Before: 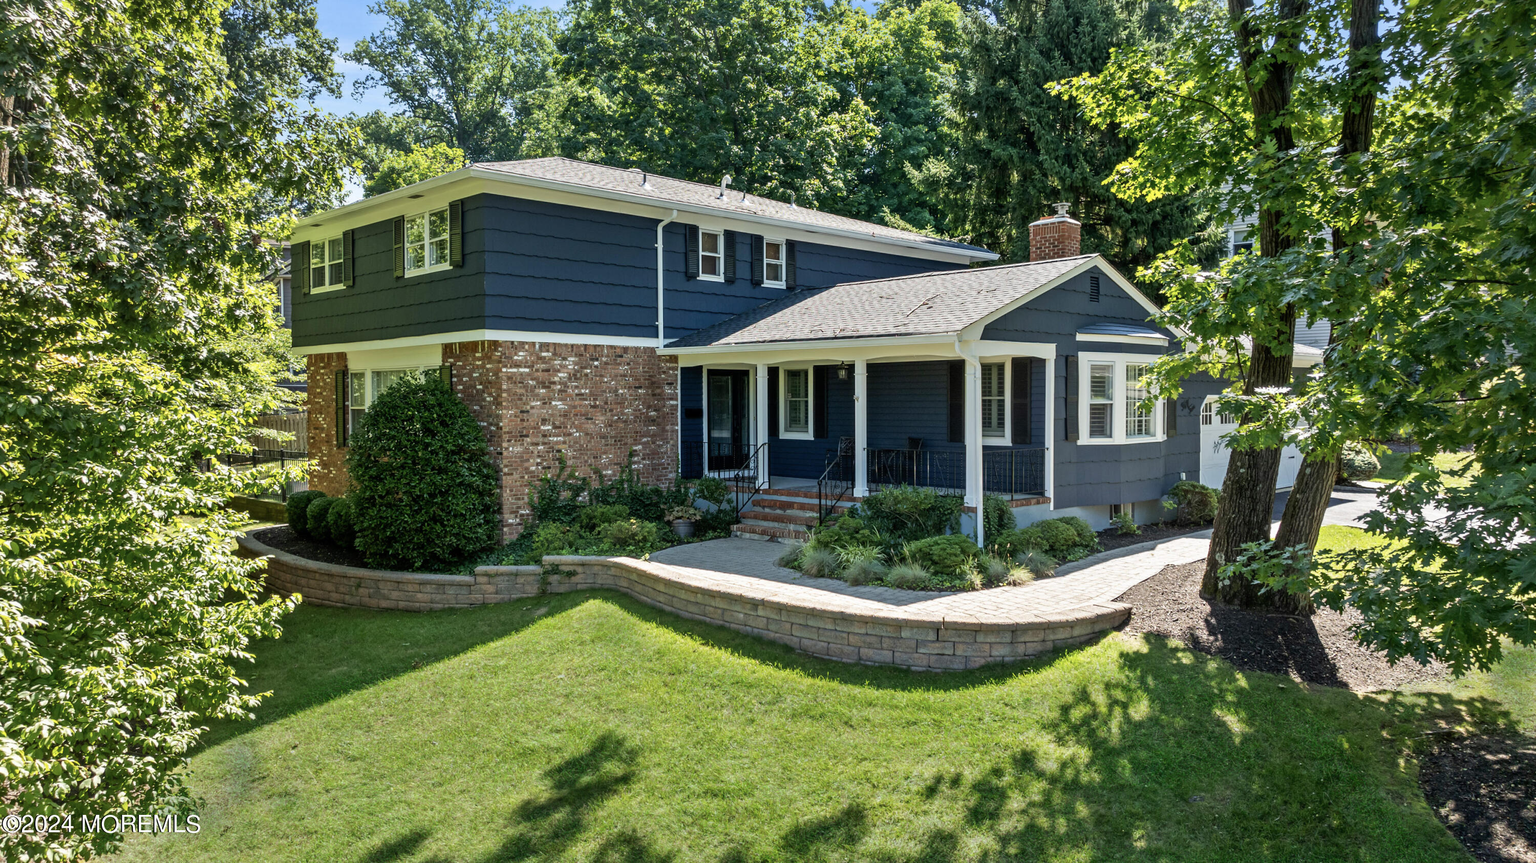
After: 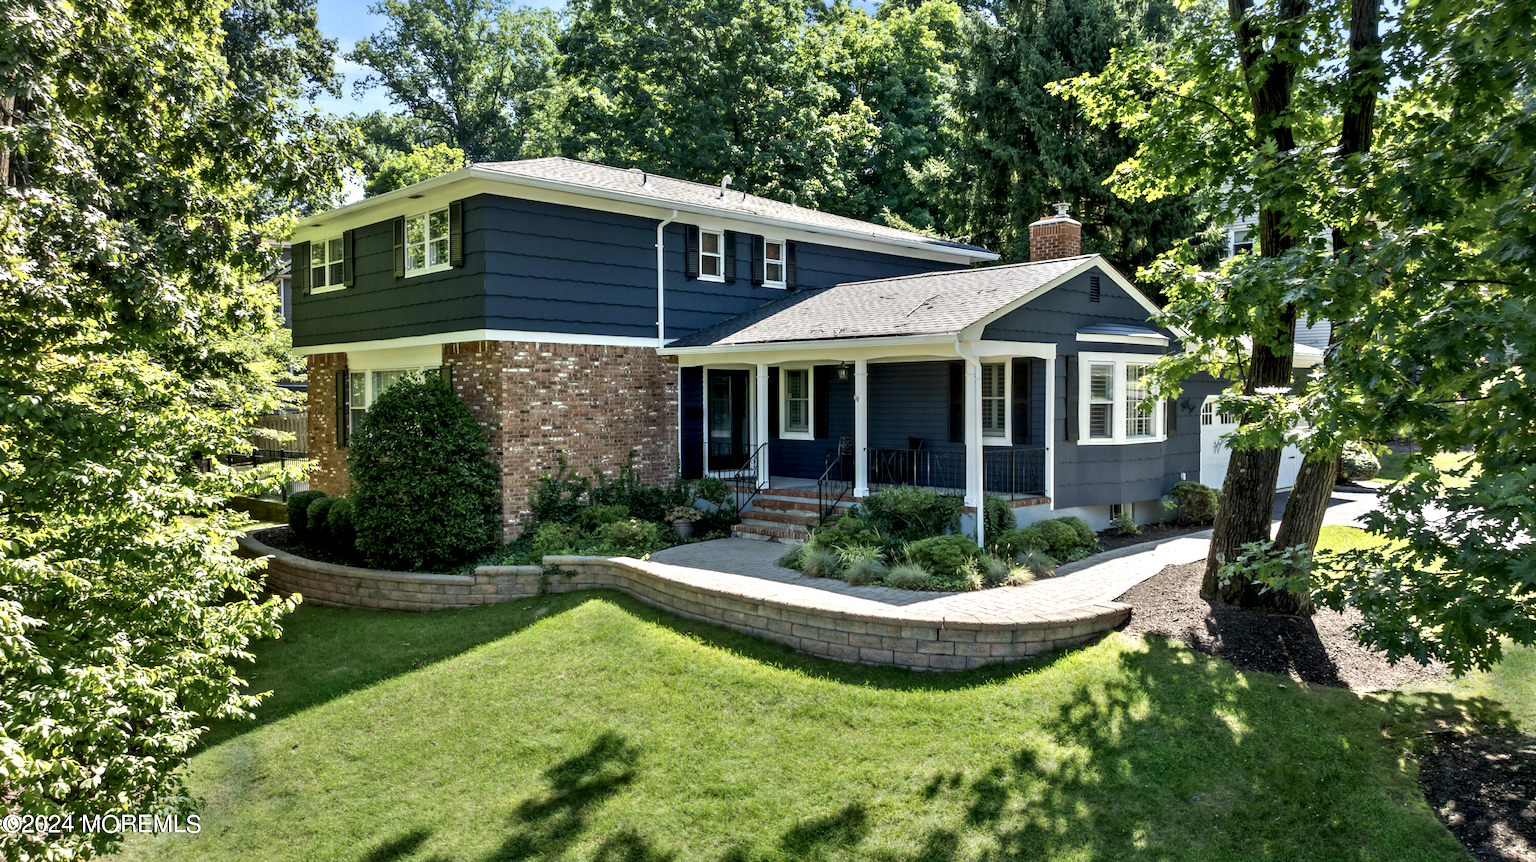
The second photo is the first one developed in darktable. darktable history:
contrast equalizer: y [[0.536, 0.565, 0.581, 0.516, 0.52, 0.491], [0.5 ×6], [0.5 ×6], [0 ×6], [0 ×6]]
